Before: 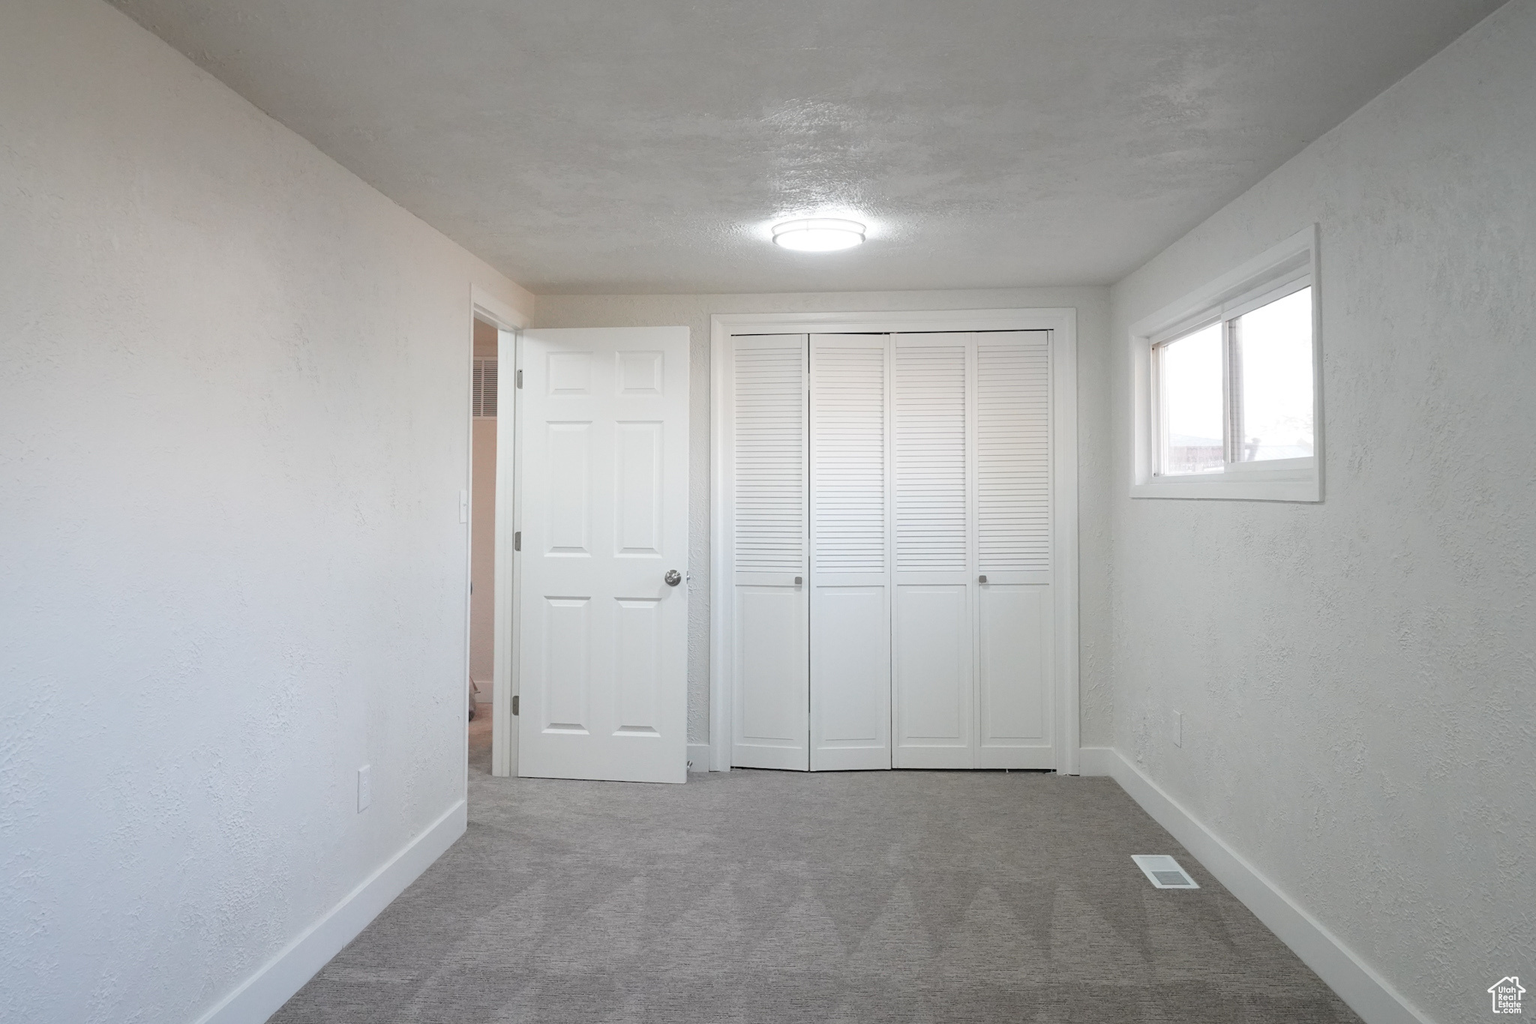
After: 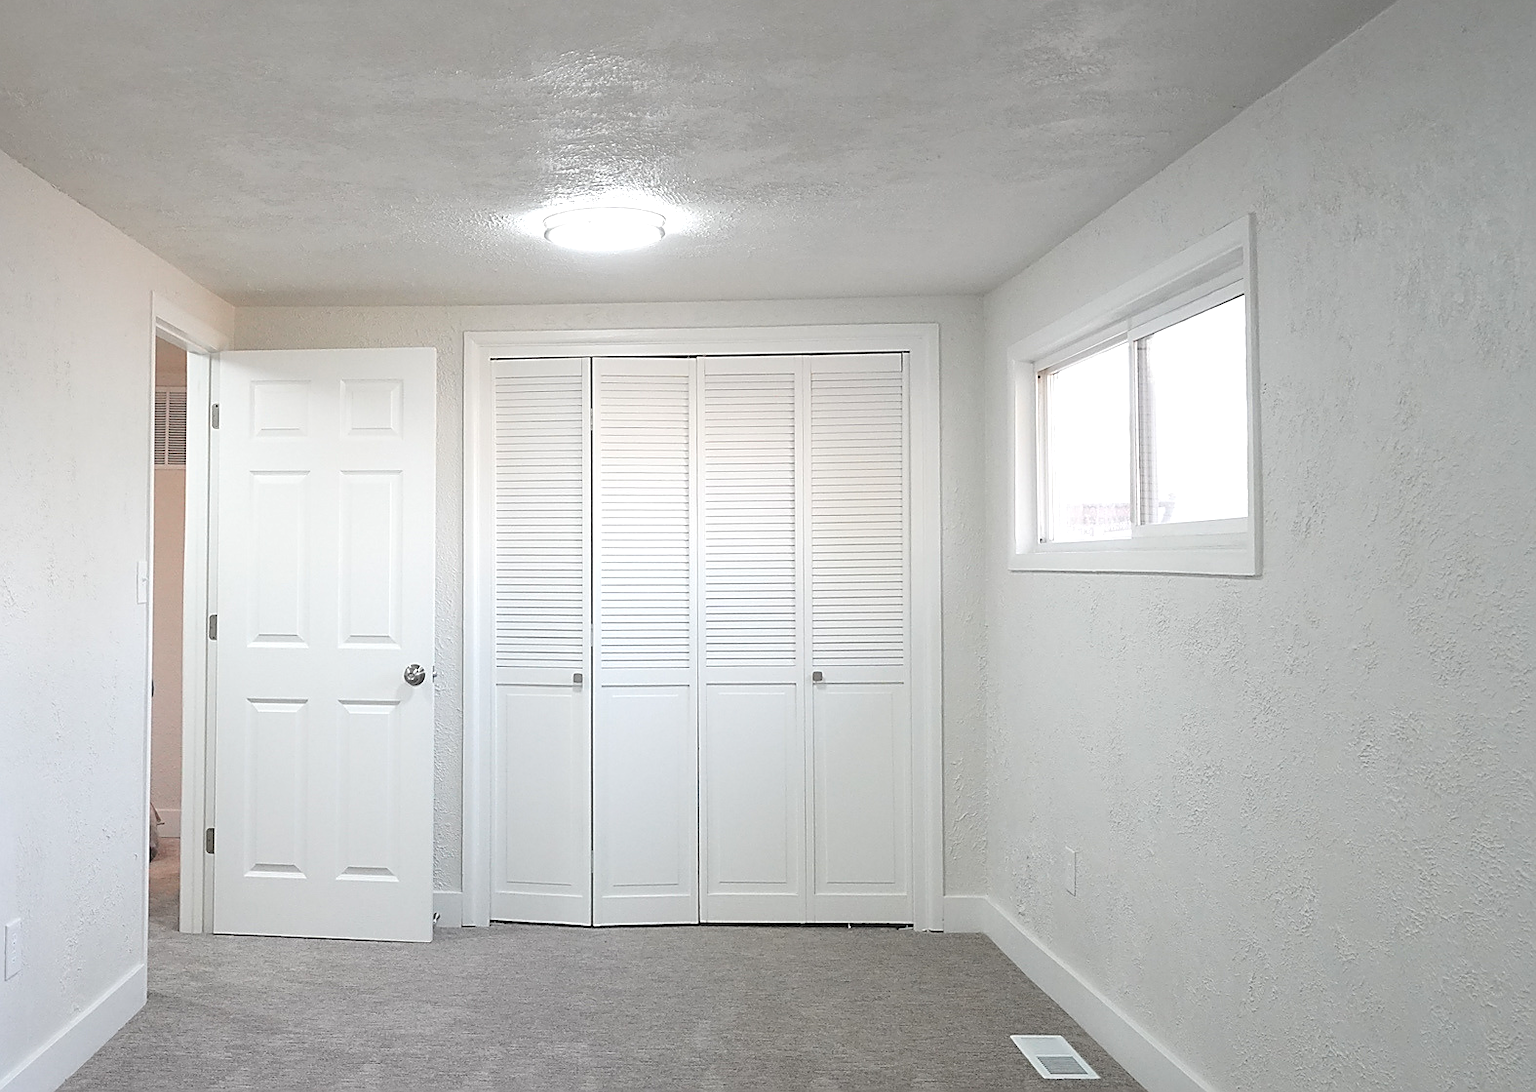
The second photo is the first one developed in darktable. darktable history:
sharpen: radius 1.4, amount 1.25, threshold 0.7
crop: left 23.095%, top 5.827%, bottom 11.854%
exposure: black level correction 0, exposure 1.6 EV, compensate exposure bias true, compensate highlight preservation false
